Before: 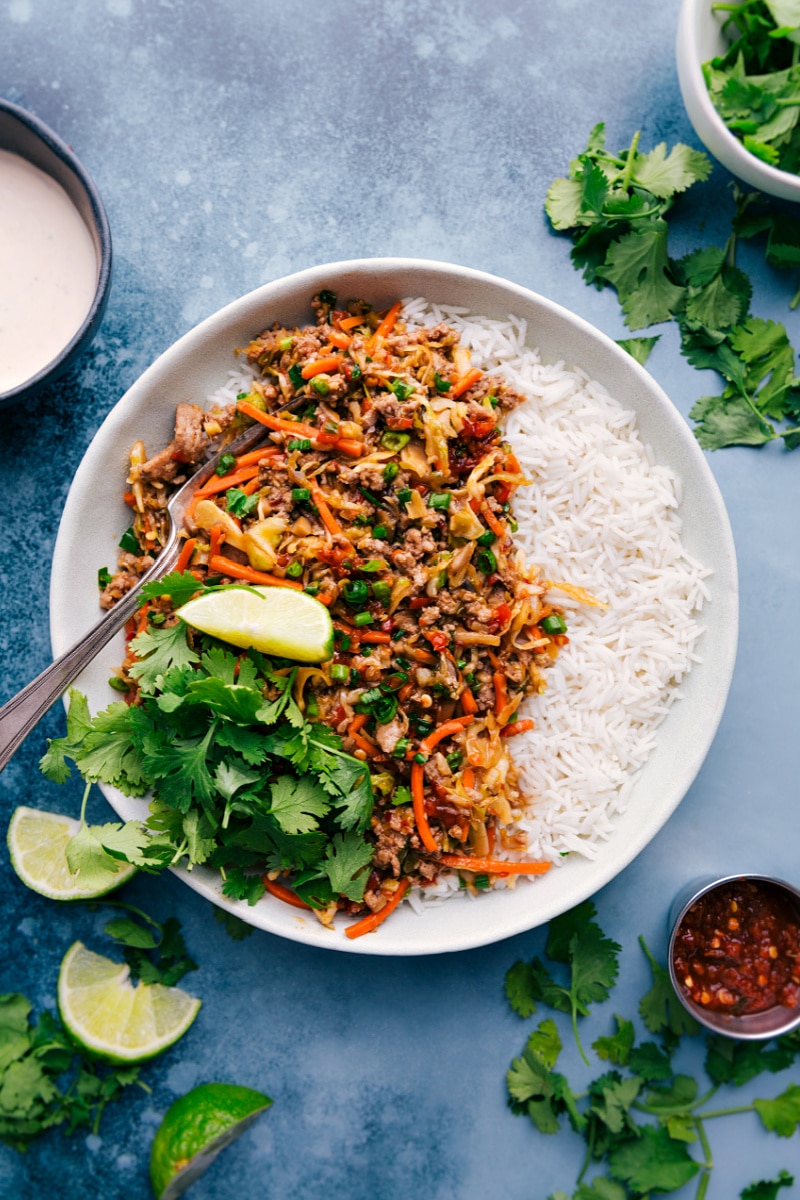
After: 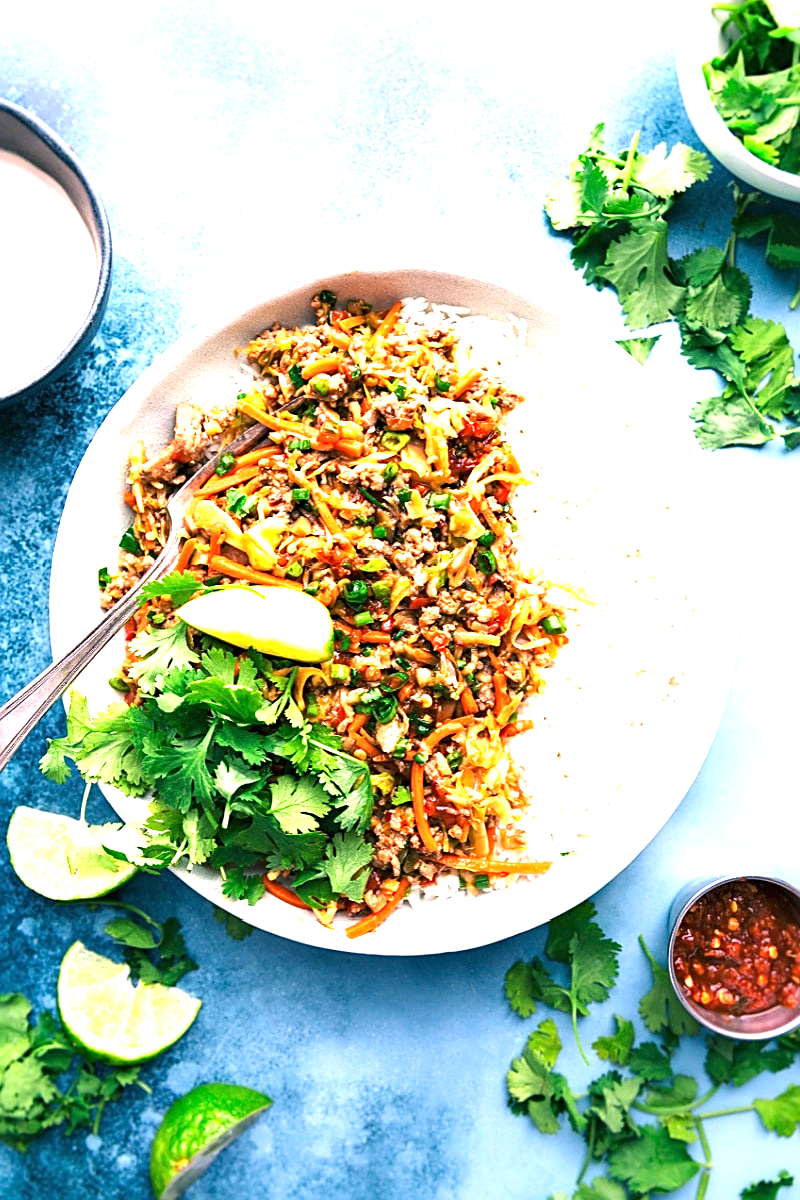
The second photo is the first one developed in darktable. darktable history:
sharpen: amount 0.492
exposure: black level correction 0, exposure 1.683 EV, compensate highlight preservation false
